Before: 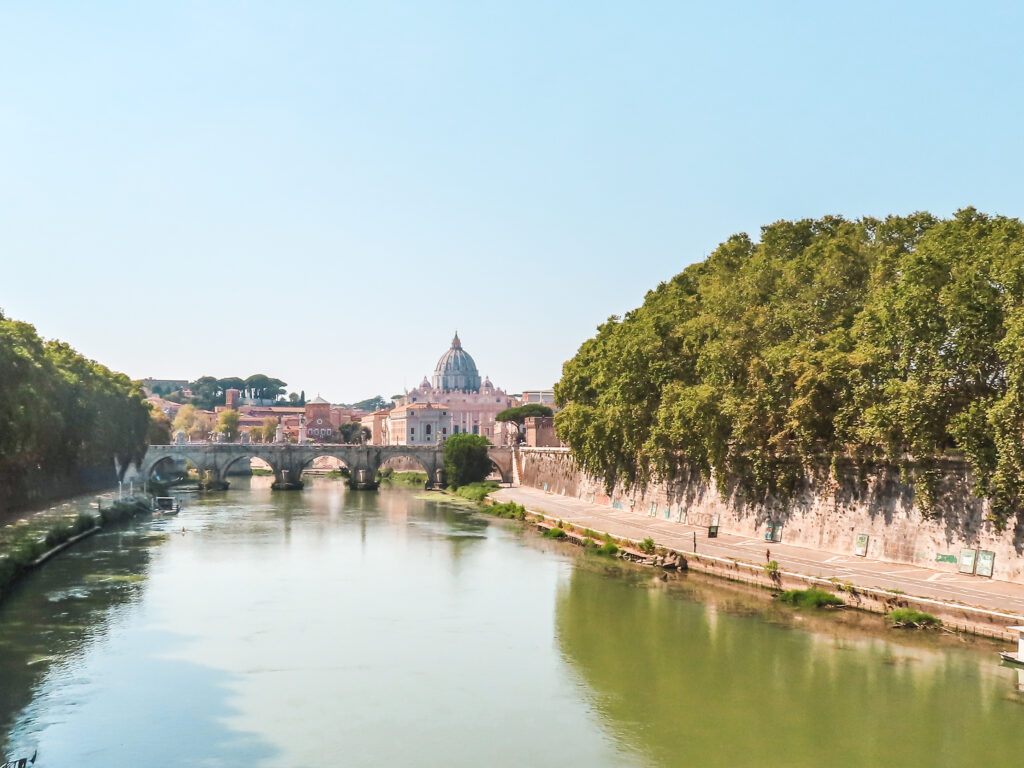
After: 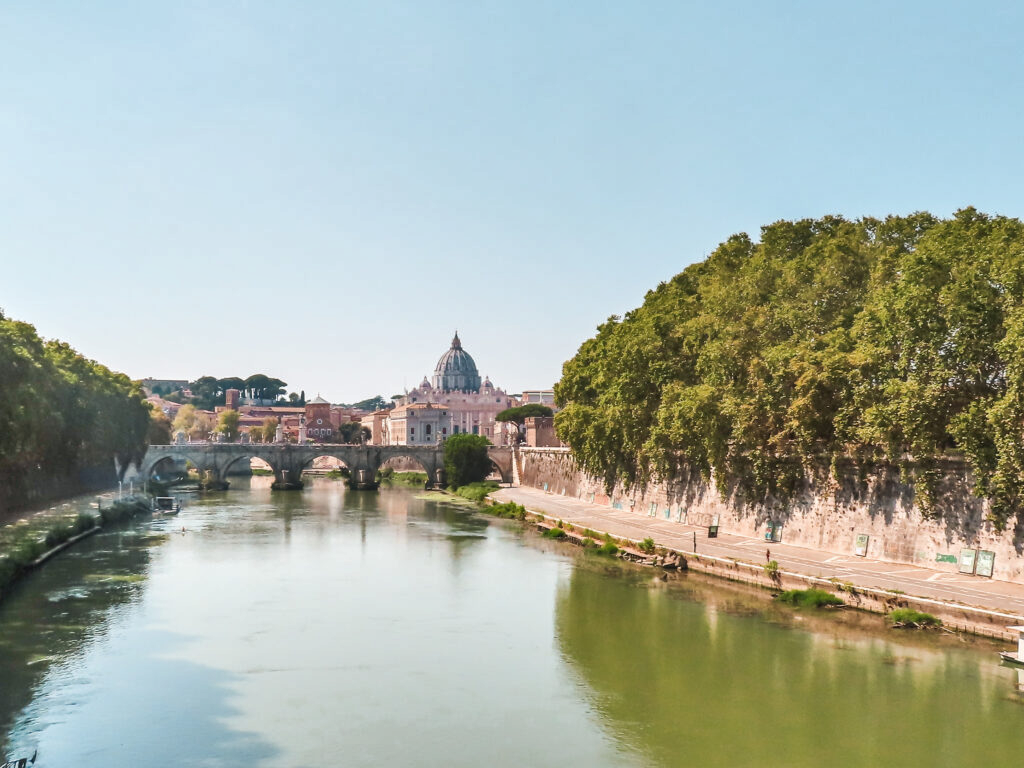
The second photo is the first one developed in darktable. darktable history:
shadows and highlights: highlights color adjustment 0.574%, soften with gaussian
